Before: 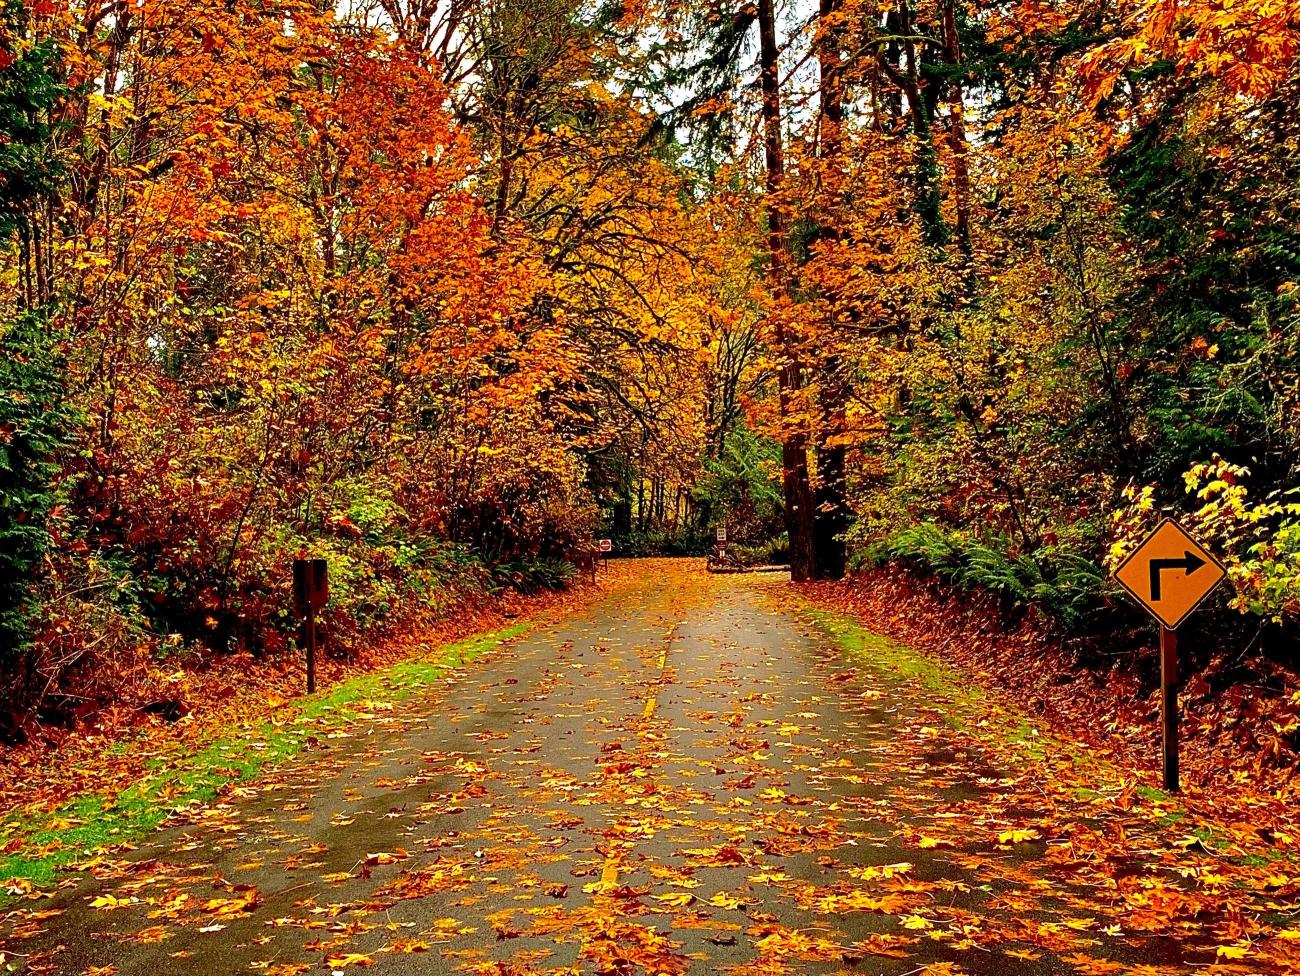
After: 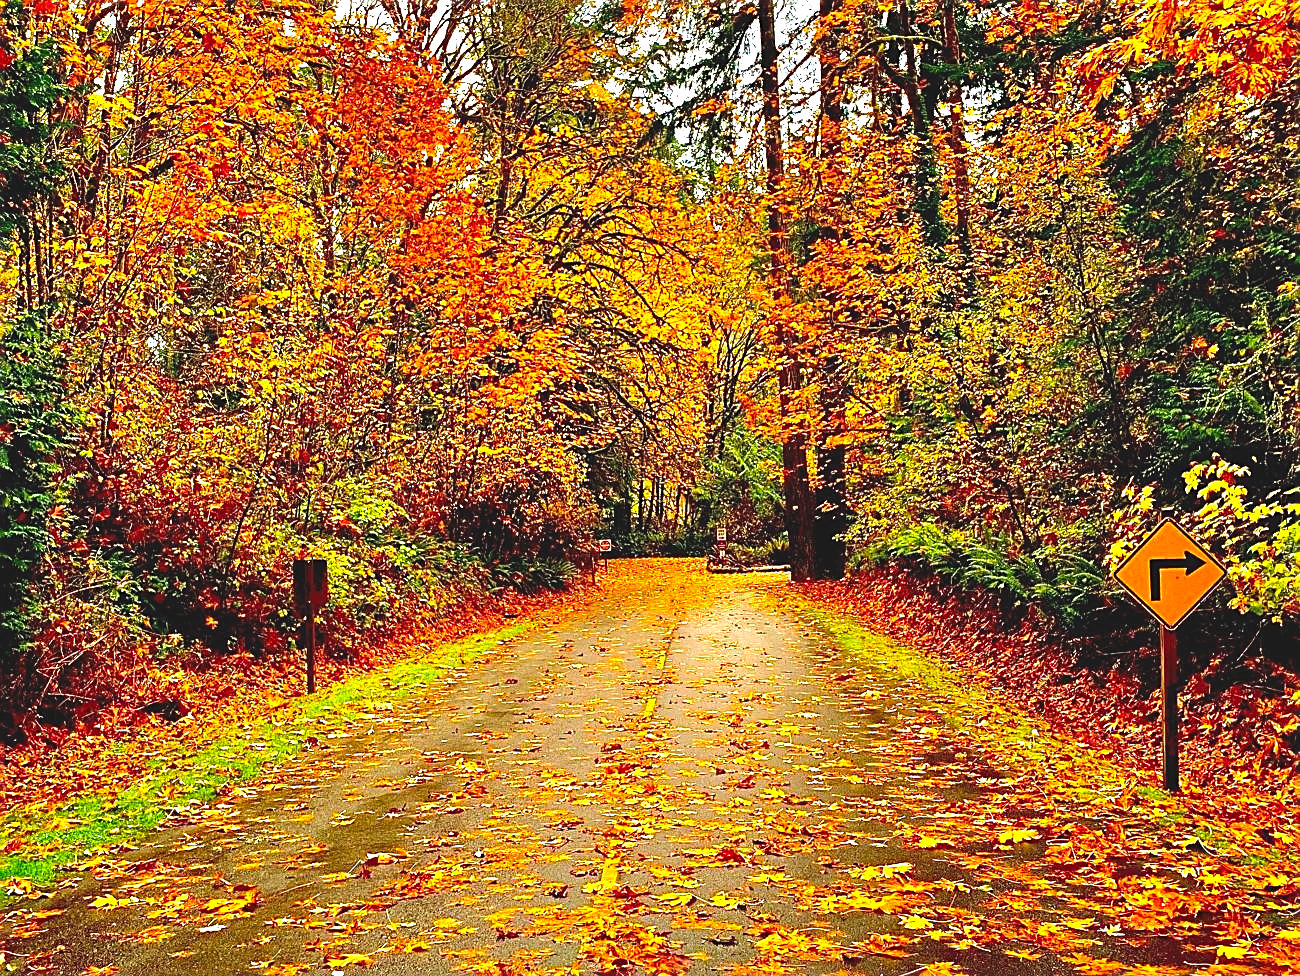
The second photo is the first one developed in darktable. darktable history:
color balance rgb: perceptual saturation grading › global saturation 19.869%
exposure: black level correction -0.006, exposure 1 EV, compensate highlight preservation false
sharpen: on, module defaults
